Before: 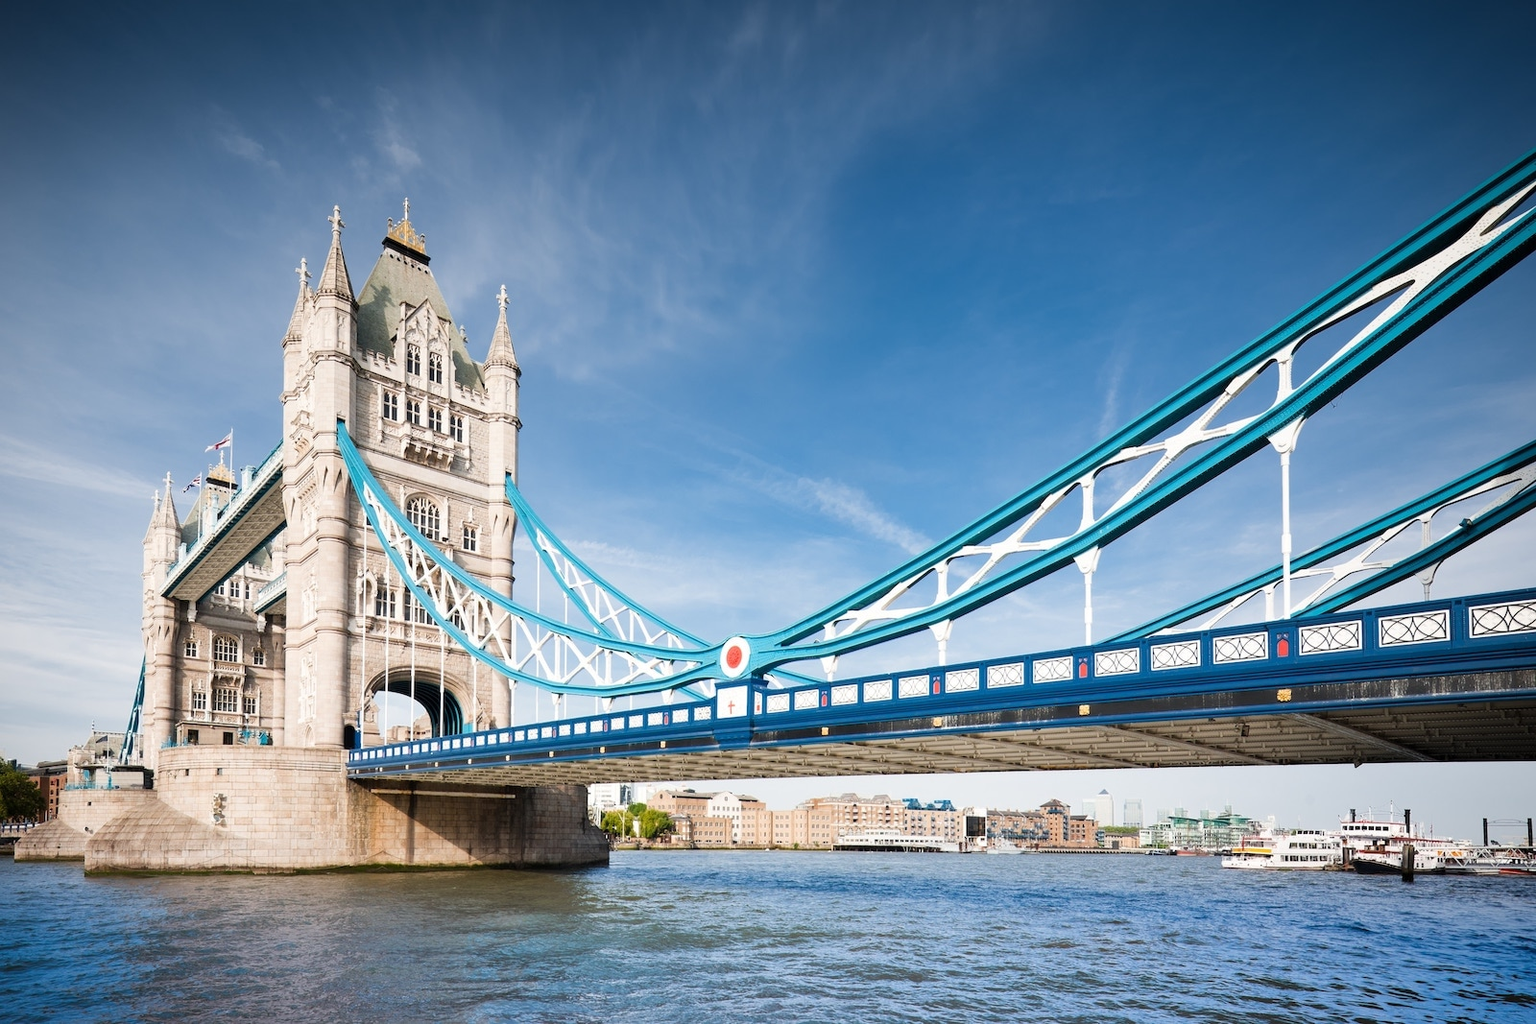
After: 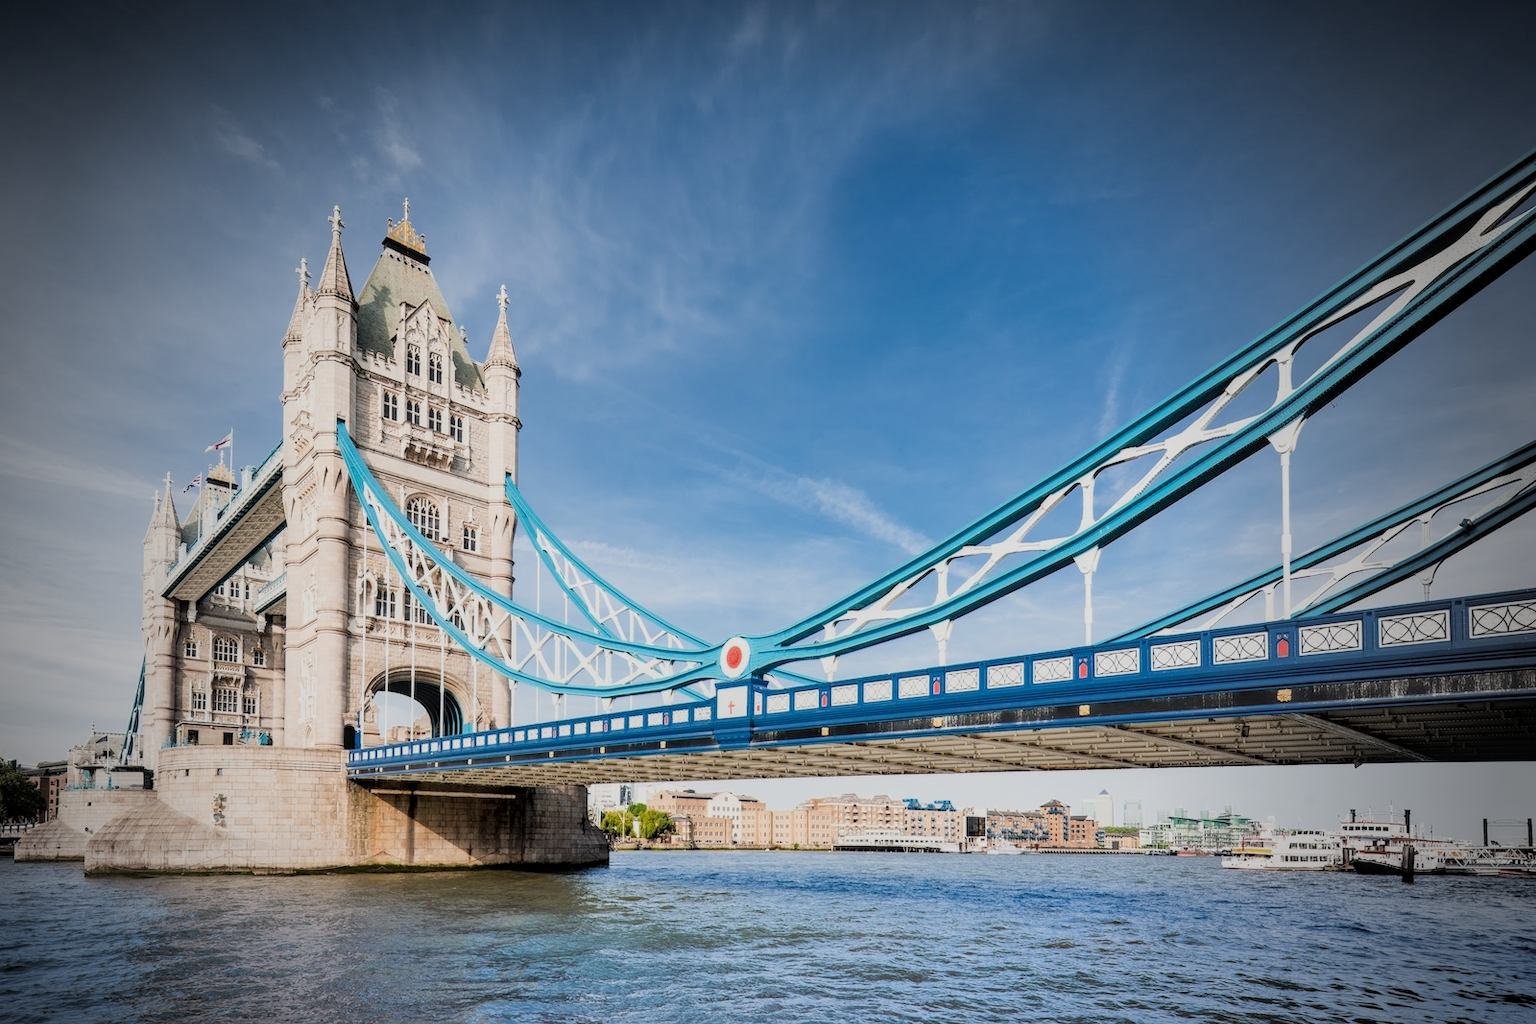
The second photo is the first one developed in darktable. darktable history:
filmic rgb: black relative exposure -7.65 EV, white relative exposure 4.56 EV, hardness 3.61, color science v6 (2022)
vignetting: fall-off start 64.63%, center (-0.034, 0.148), width/height ratio 0.881
shadows and highlights: radius 337.17, shadows 29.01, soften with gaussian
local contrast: on, module defaults
